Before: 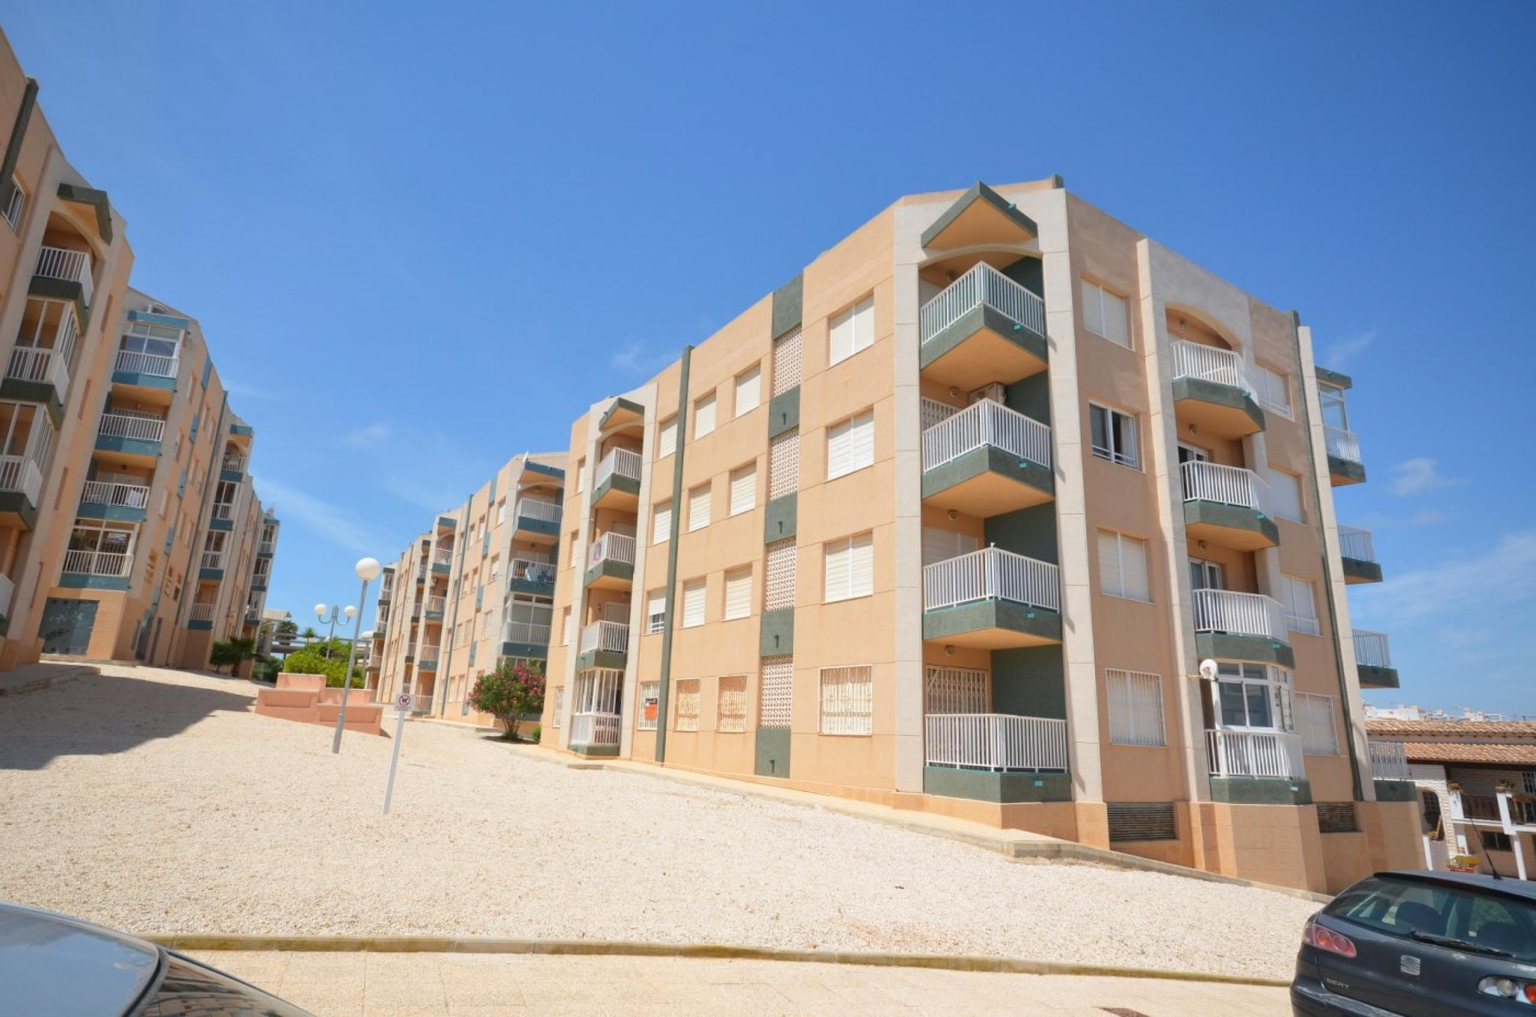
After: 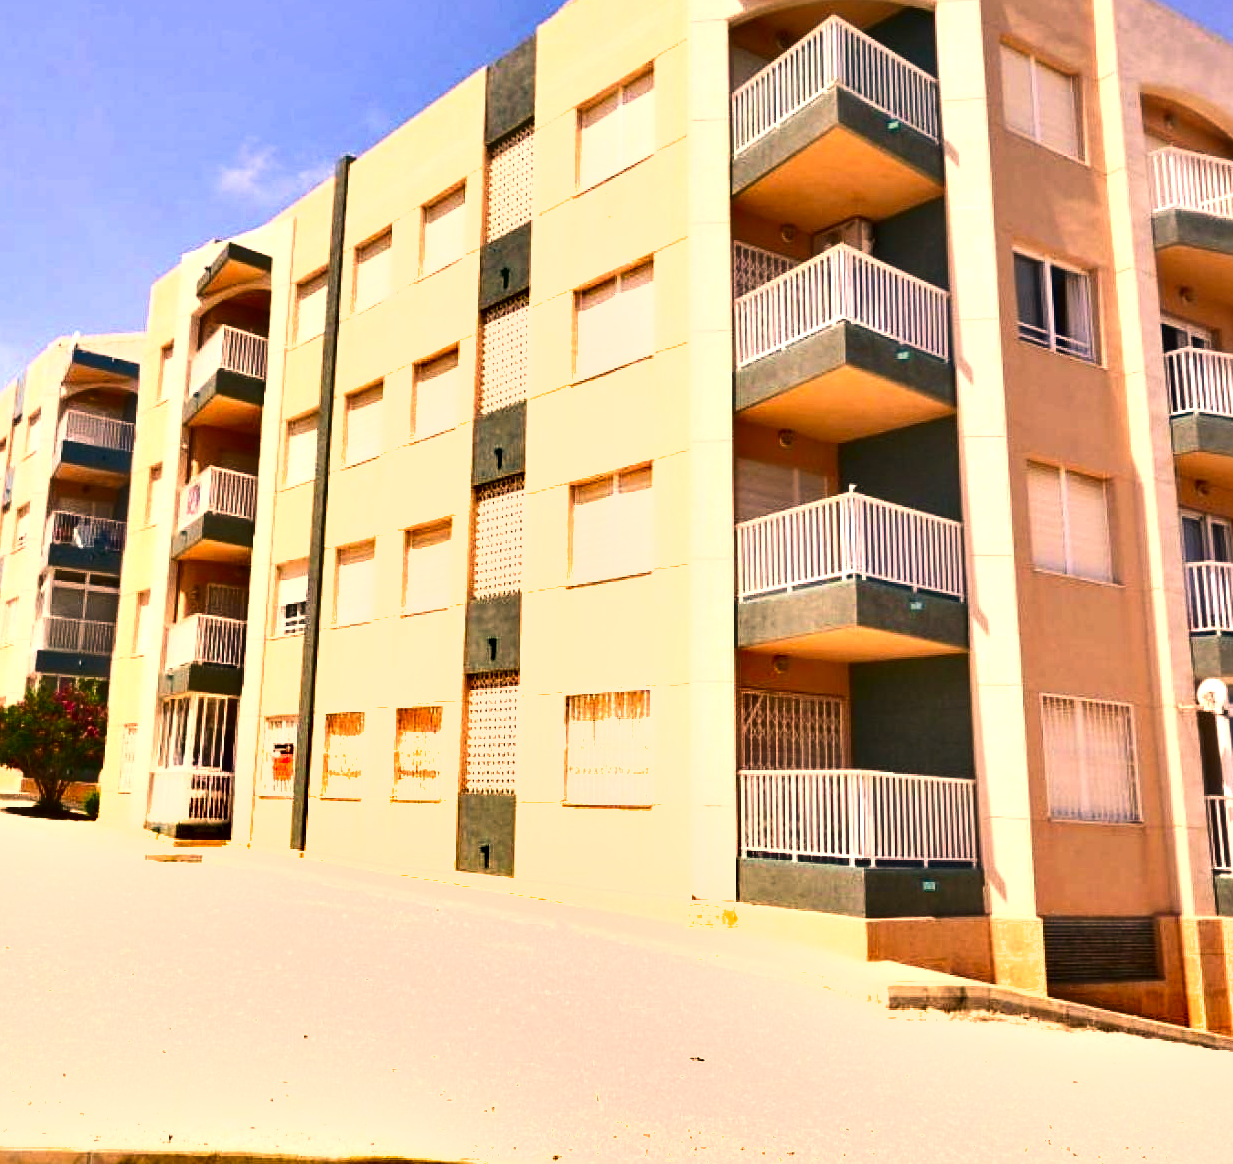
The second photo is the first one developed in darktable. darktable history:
sharpen: amount 0.216
crop: left 31.364%, top 24.781%, right 20.441%, bottom 6.526%
exposure: black level correction 0, exposure 1.001 EV, compensate highlight preservation false
velvia: strength 14.51%
color correction: highlights a* 21.74, highlights b* 22.38
shadows and highlights: shadows 39.91, highlights -52.97, low approximation 0.01, soften with gaussian
contrast brightness saturation: contrast 0.191, brightness -0.241, saturation 0.106
